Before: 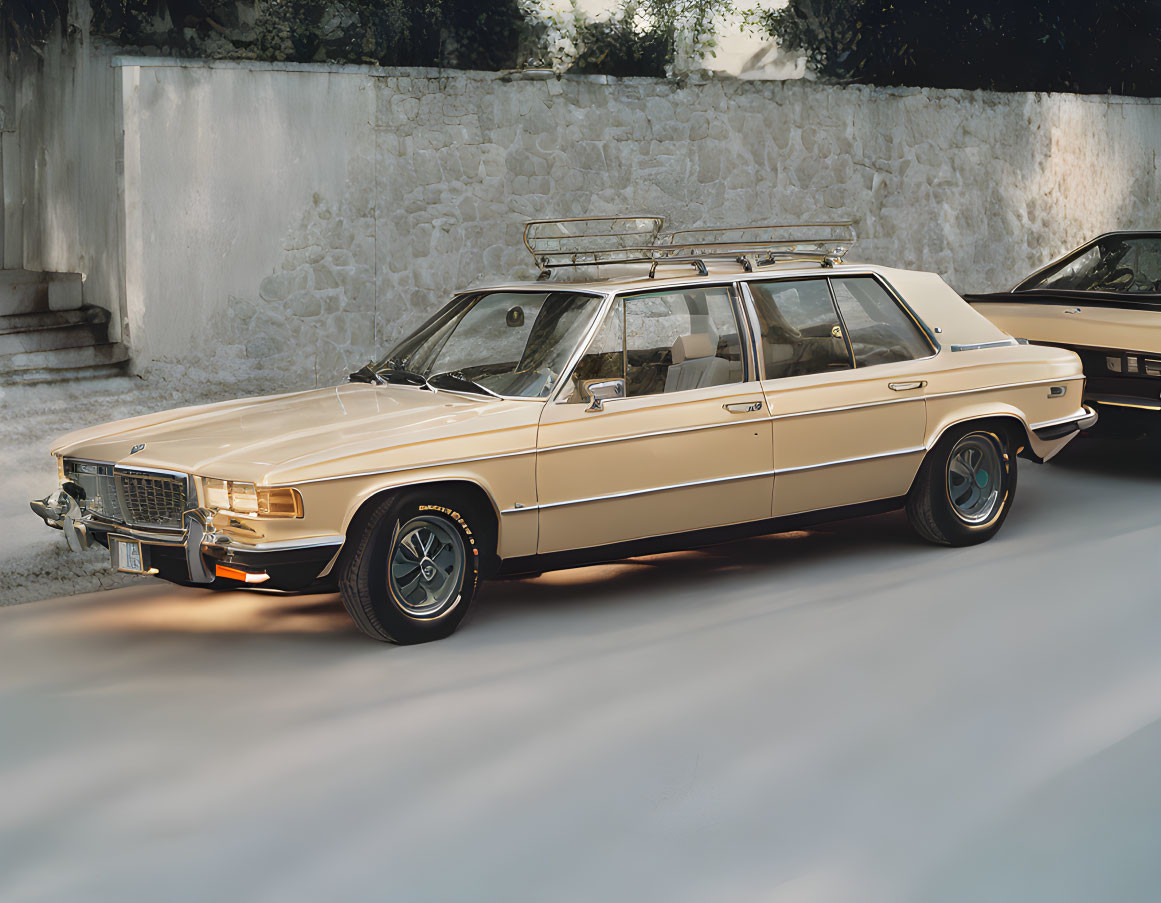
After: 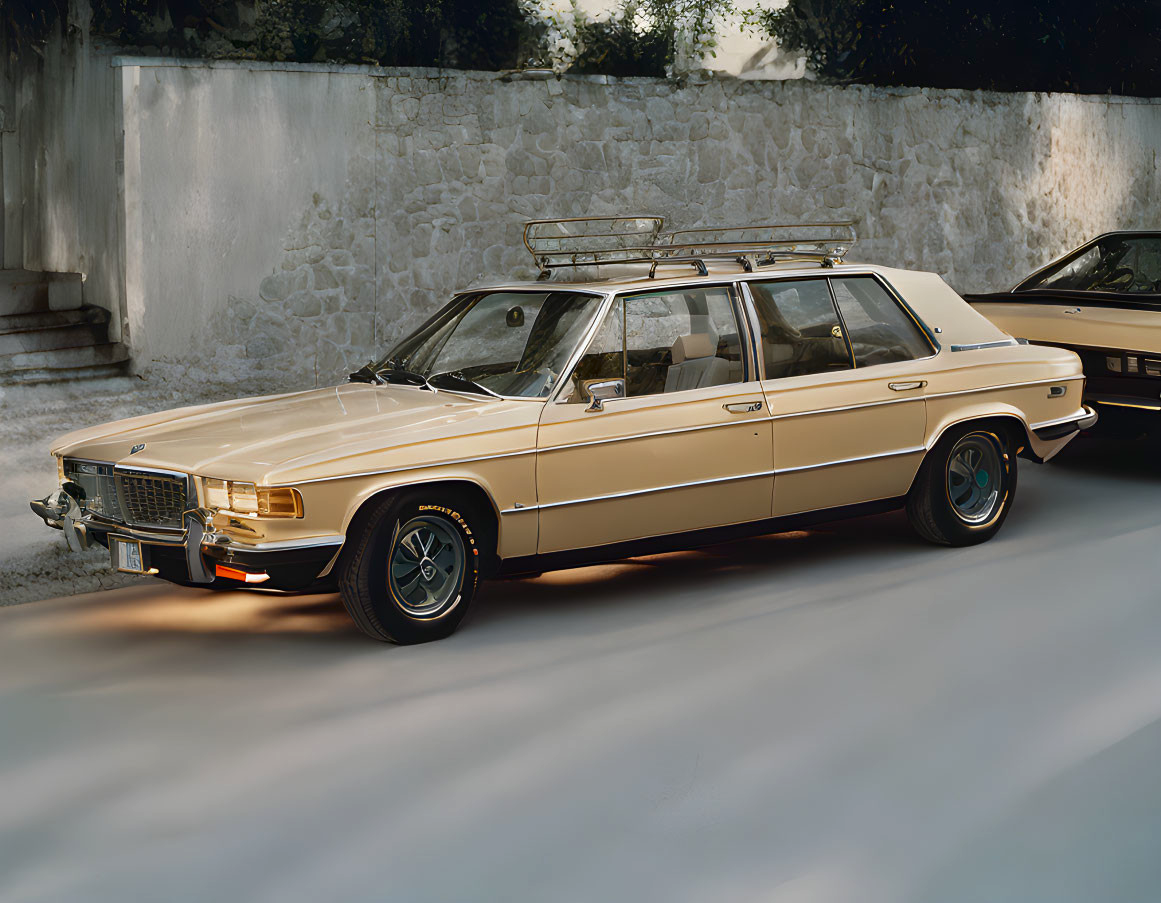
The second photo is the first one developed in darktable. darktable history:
contrast brightness saturation: contrast 0.069, brightness -0.155, saturation 0.117
